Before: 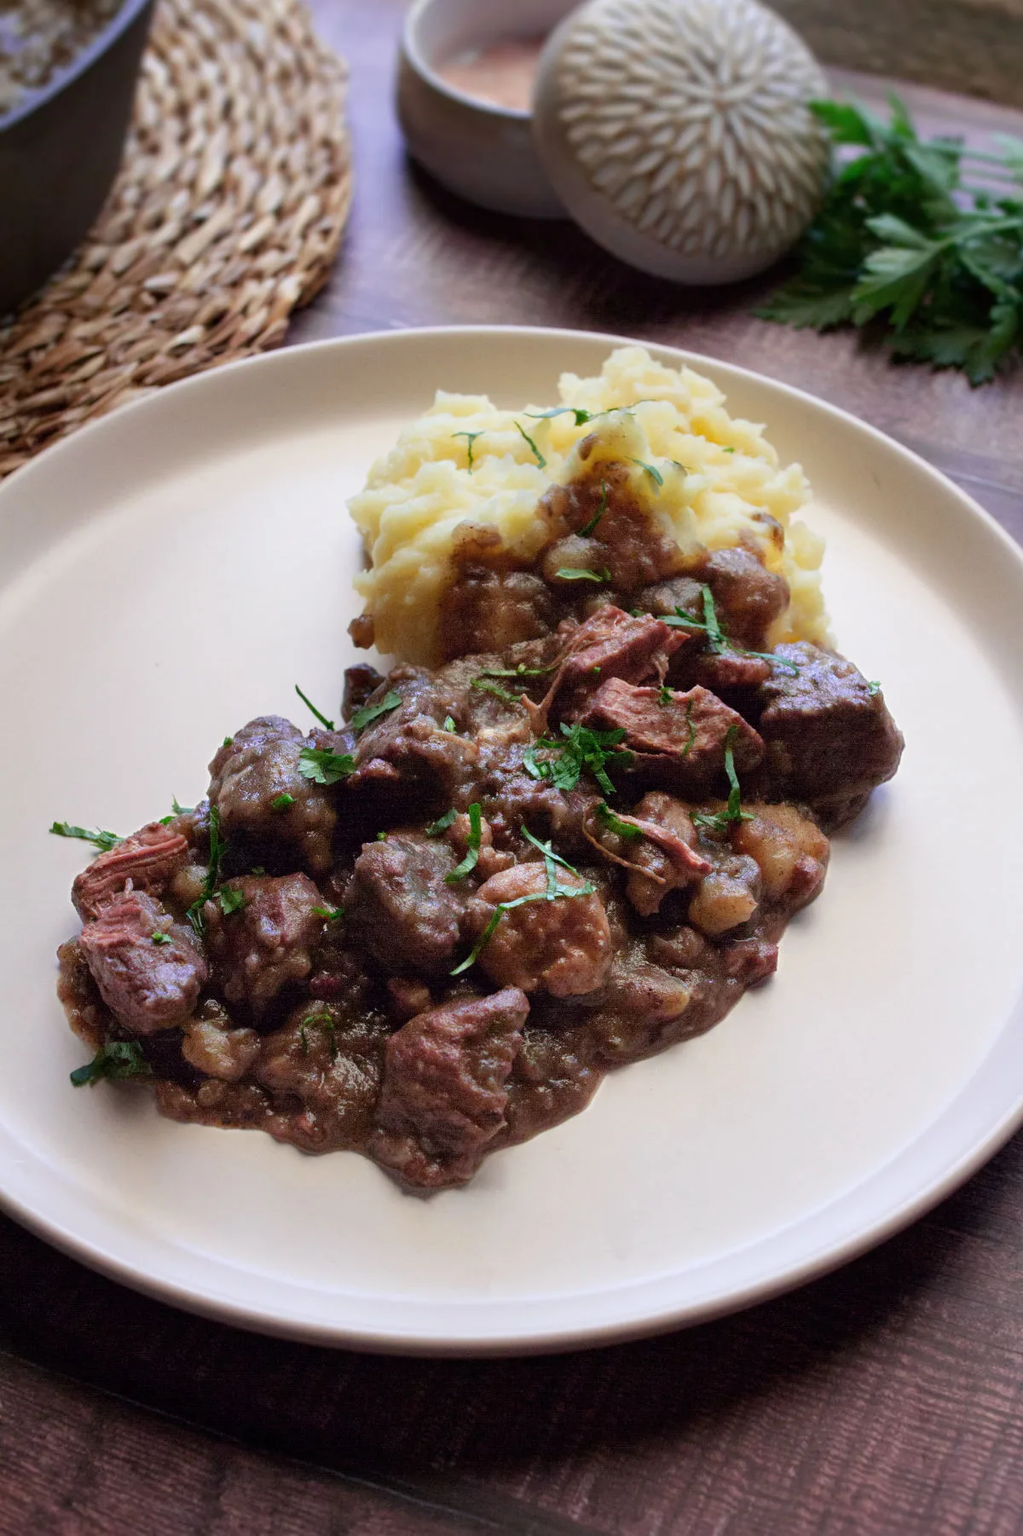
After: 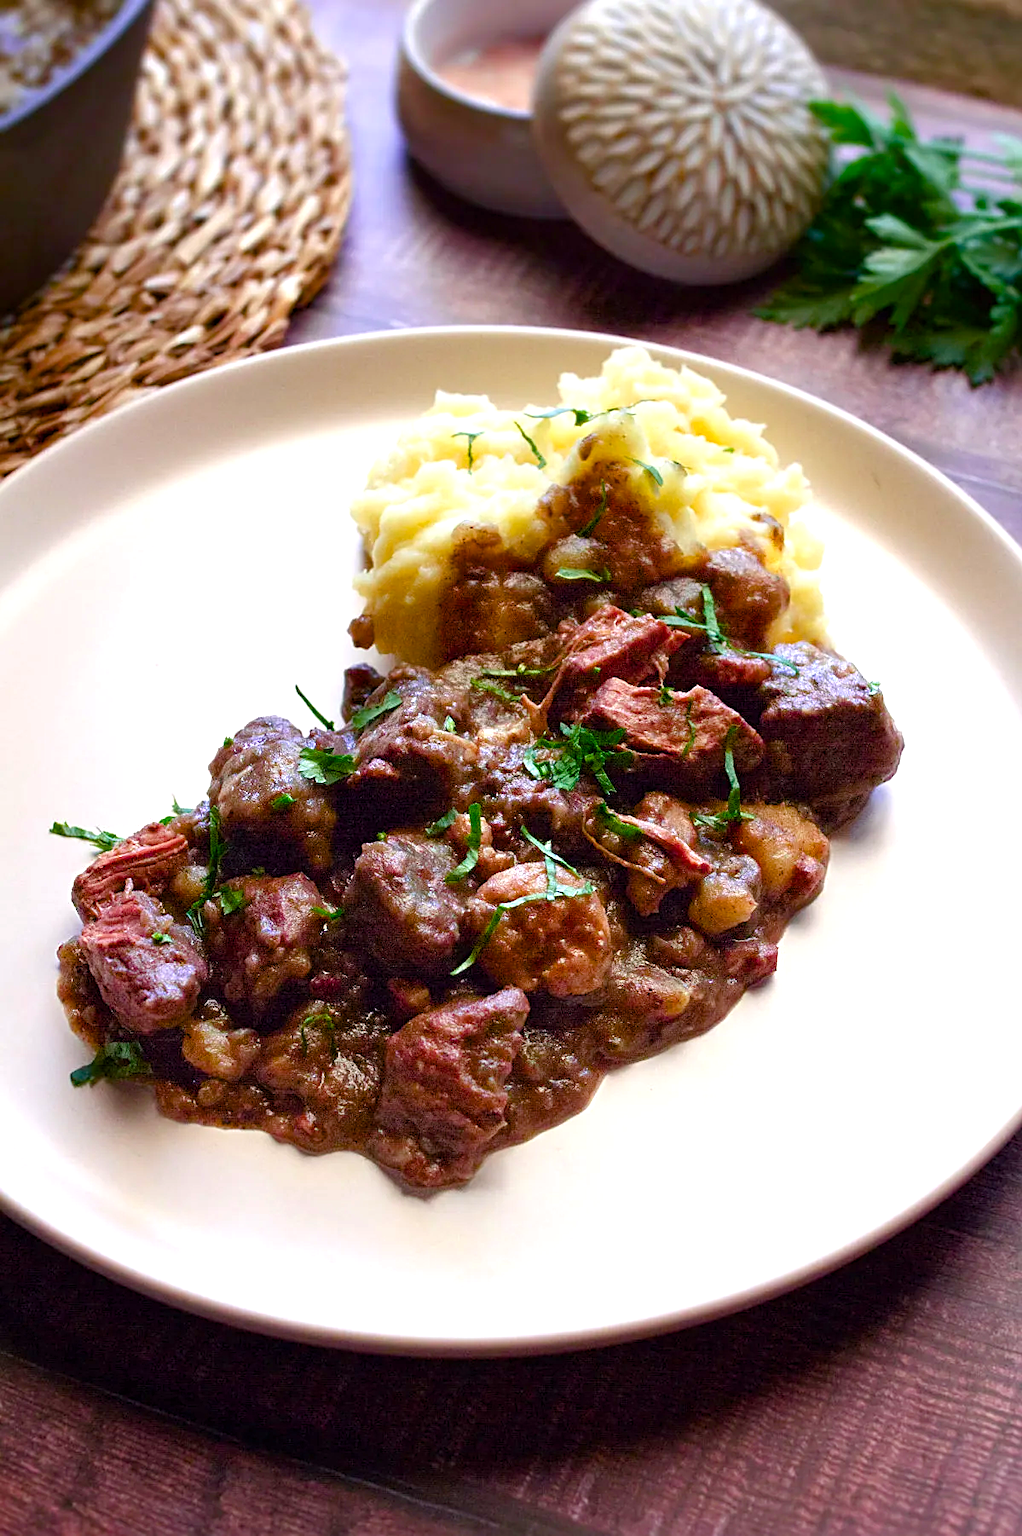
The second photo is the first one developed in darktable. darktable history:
sharpen: on, module defaults
color balance rgb: linear chroma grading › shadows -2.2%, linear chroma grading › highlights -15%, linear chroma grading › global chroma -10%, linear chroma grading › mid-tones -10%, perceptual saturation grading › global saturation 45%, perceptual saturation grading › highlights -50%, perceptual saturation grading › shadows 30%, perceptual brilliance grading › global brilliance 18%, global vibrance 45%
